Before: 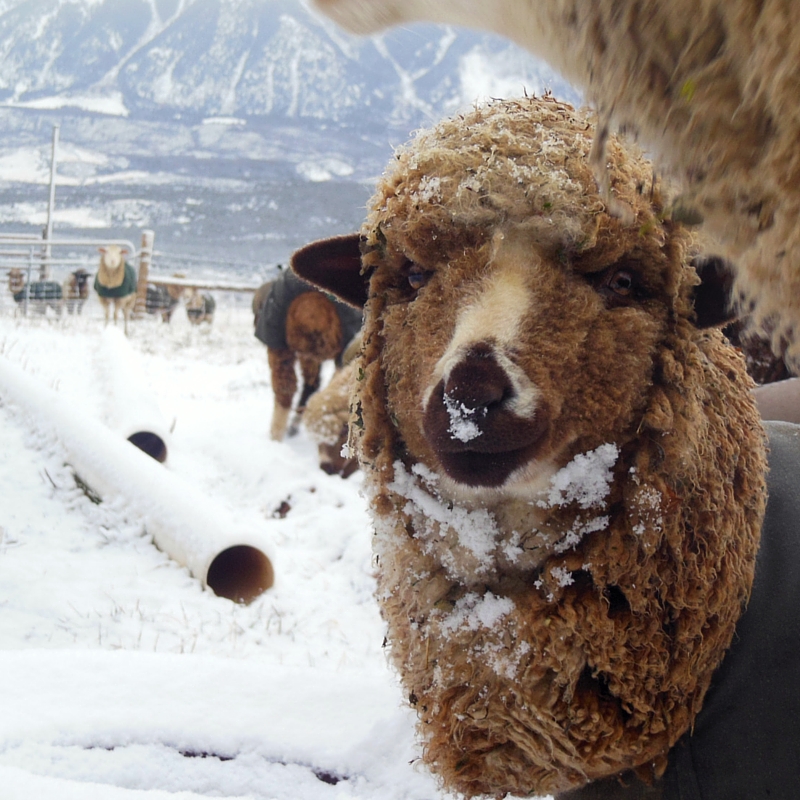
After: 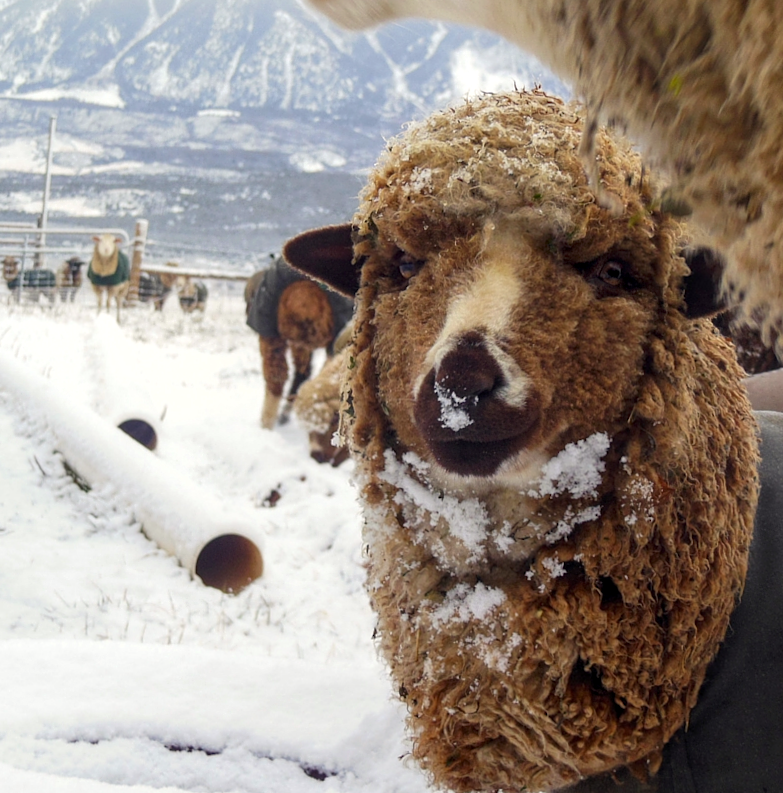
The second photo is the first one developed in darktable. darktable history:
local contrast: on, module defaults
color correction: highlights a* 0.816, highlights b* 2.78, saturation 1.1
rotate and perspective: rotation 0.226°, lens shift (vertical) -0.042, crop left 0.023, crop right 0.982, crop top 0.006, crop bottom 0.994
